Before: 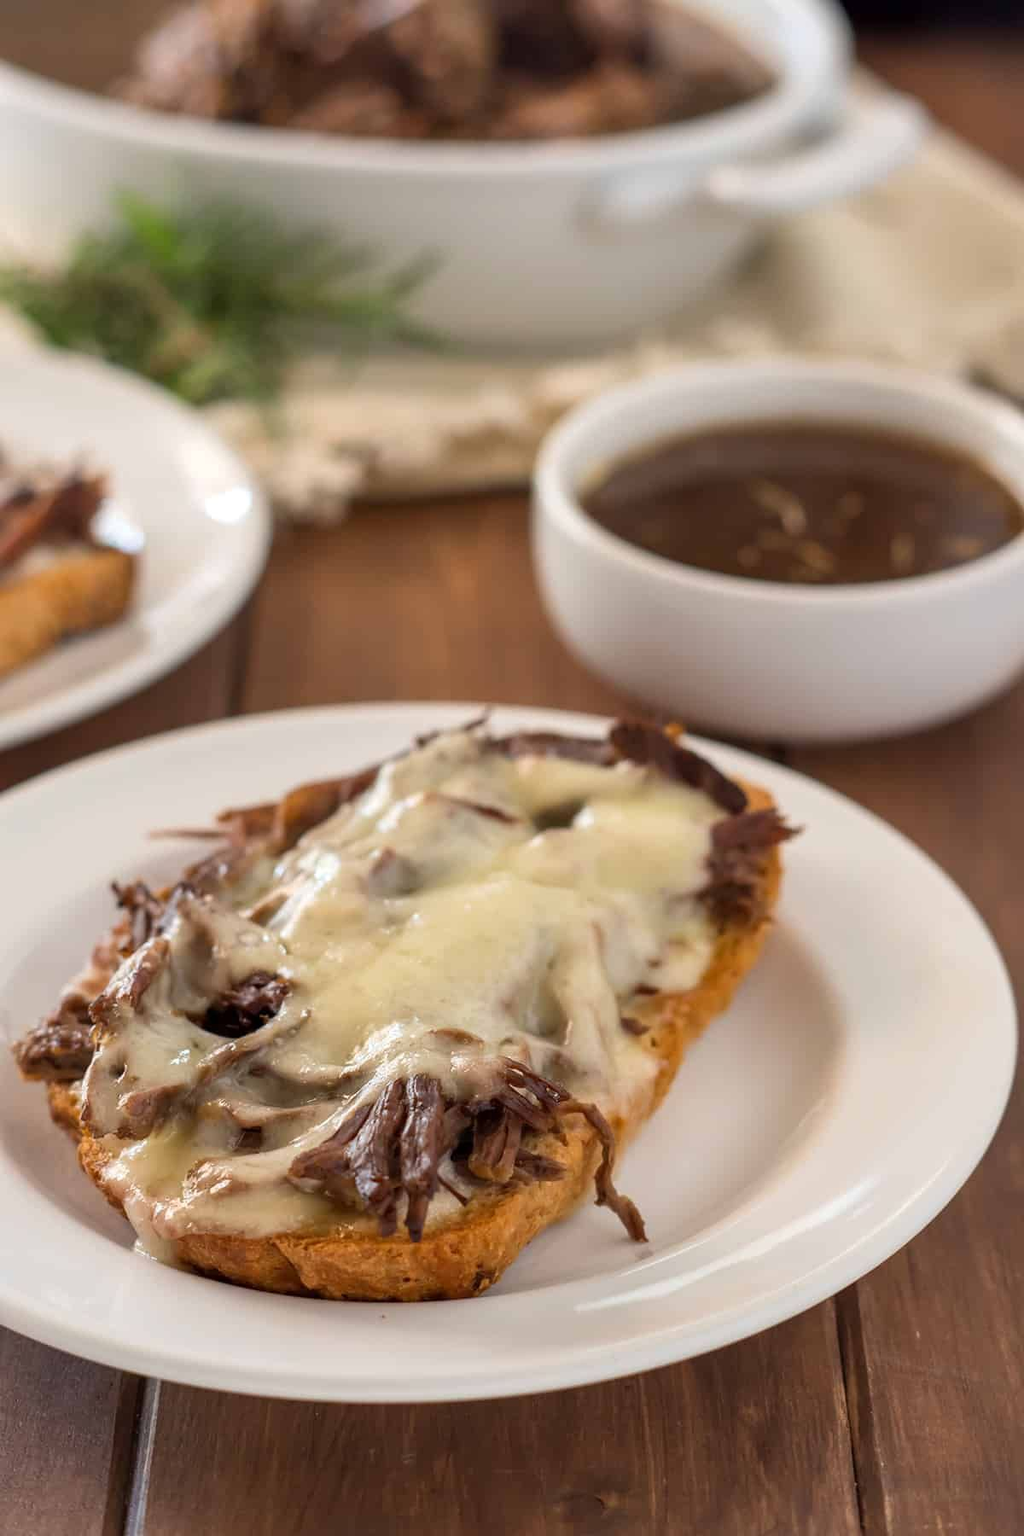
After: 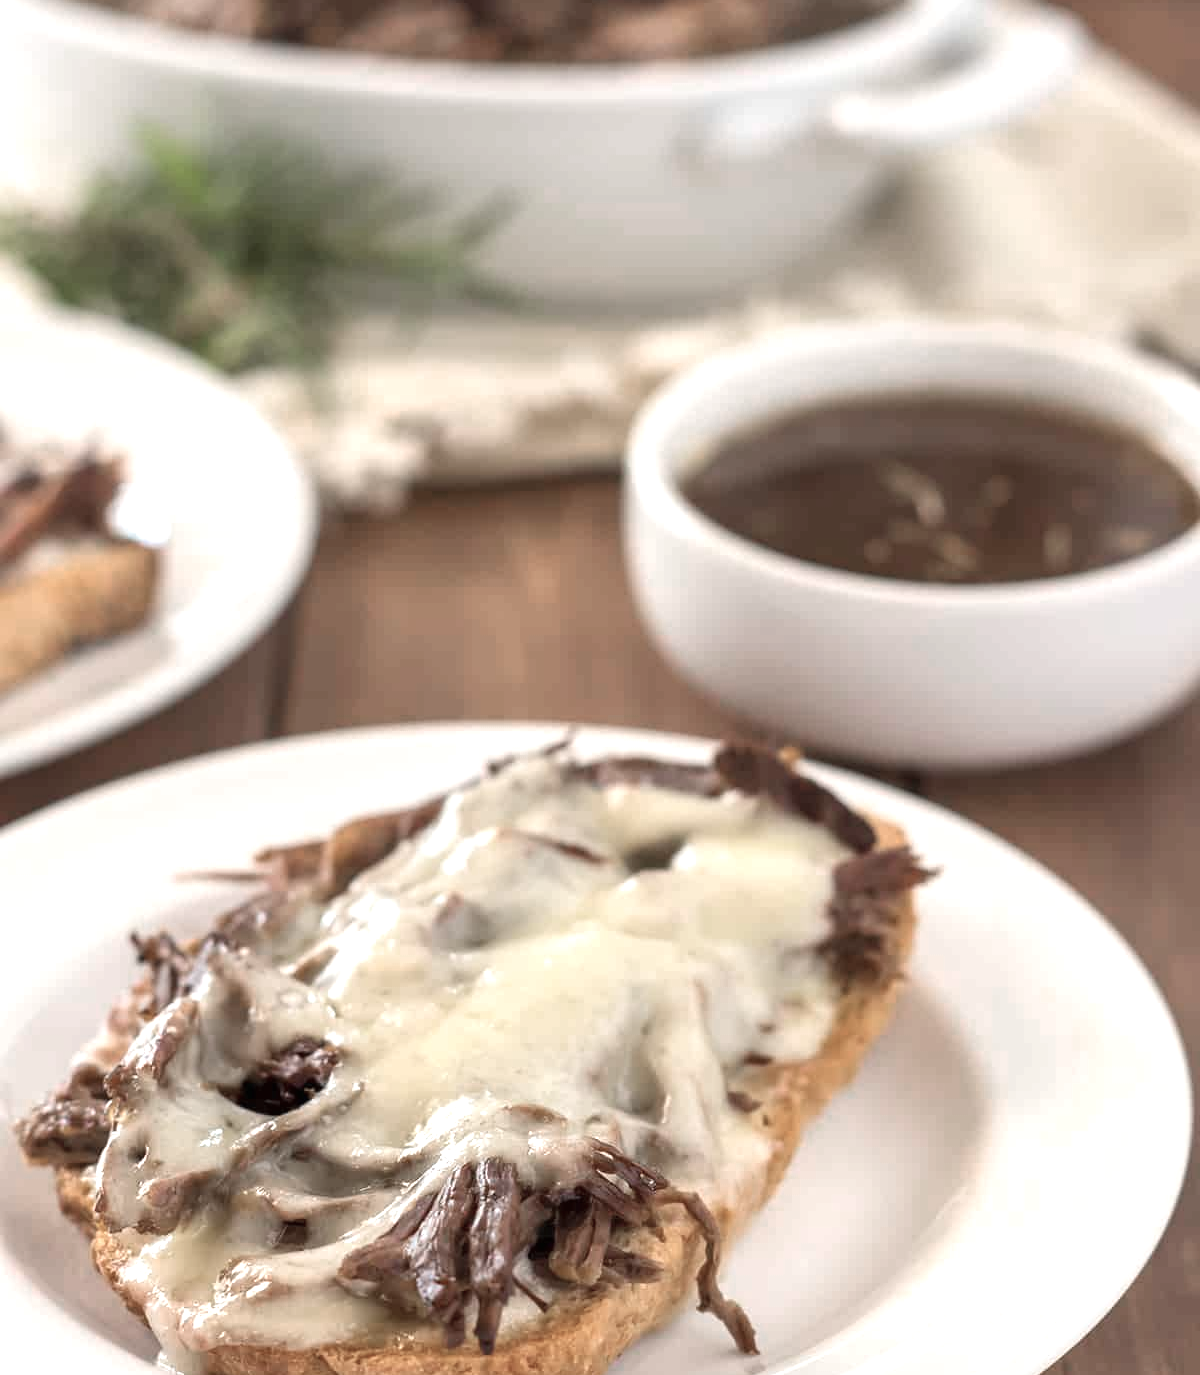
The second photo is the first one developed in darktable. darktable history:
crop: top 5.637%, bottom 17.969%
exposure: black level correction 0, exposure 0.591 EV, compensate highlight preservation false
color zones: curves: ch0 [(0, 0.559) (0.153, 0.551) (0.229, 0.5) (0.429, 0.5) (0.571, 0.5) (0.714, 0.5) (0.857, 0.5) (1, 0.559)]; ch1 [(0, 0.417) (0.112, 0.336) (0.213, 0.26) (0.429, 0.34) (0.571, 0.35) (0.683, 0.331) (0.857, 0.344) (1, 0.417)]
